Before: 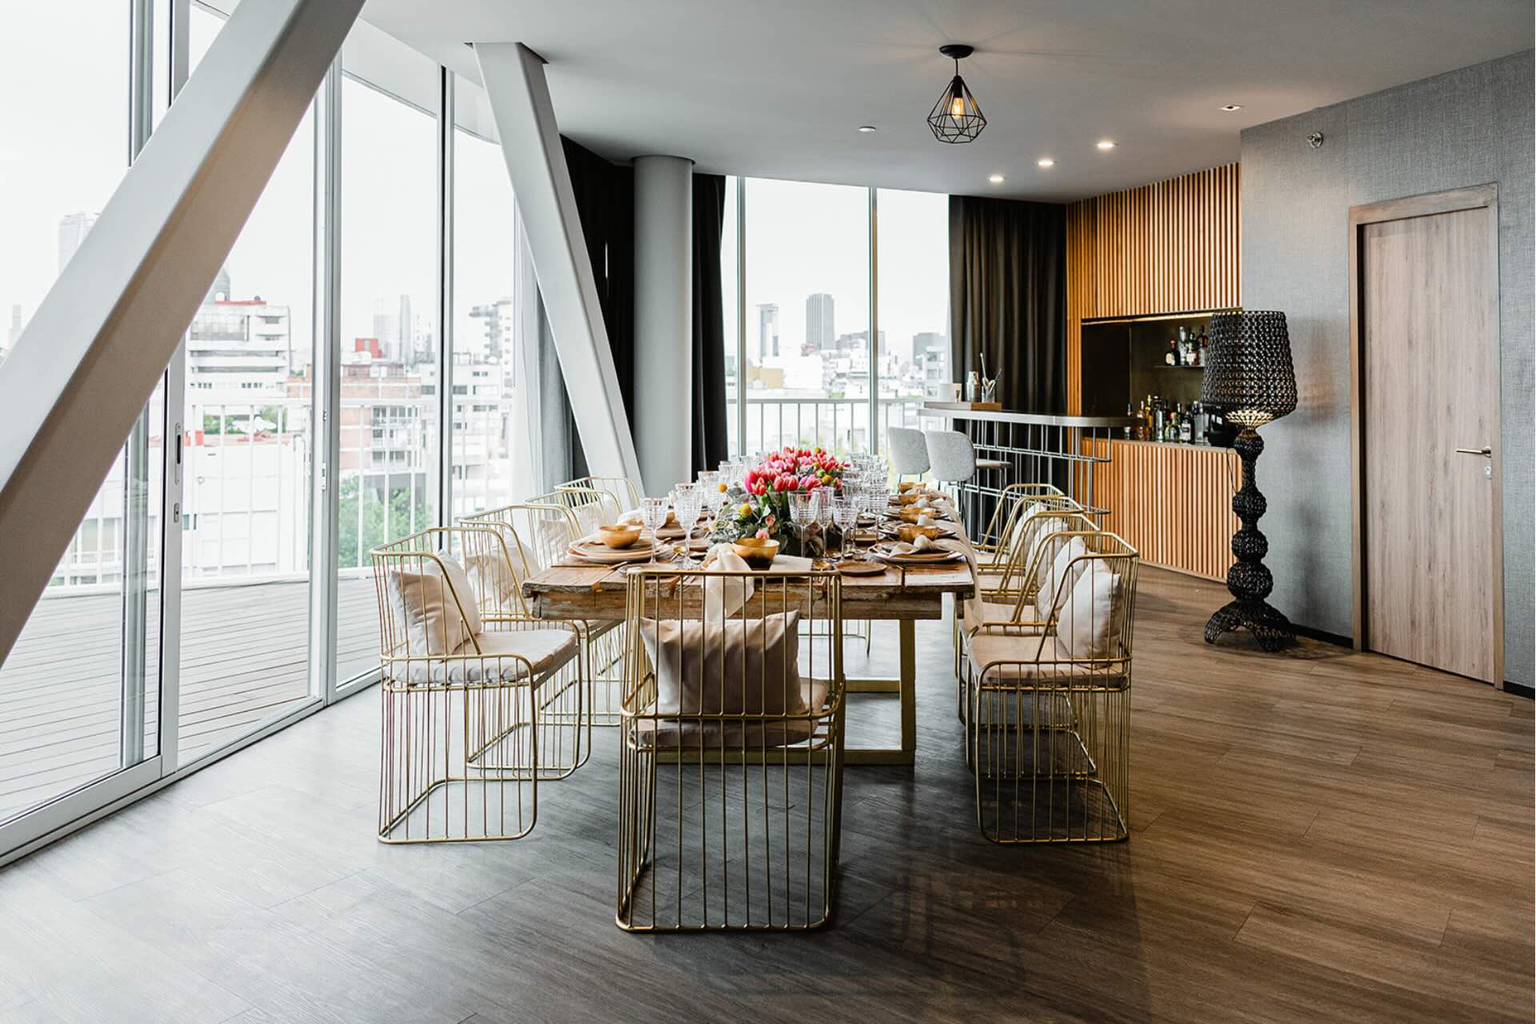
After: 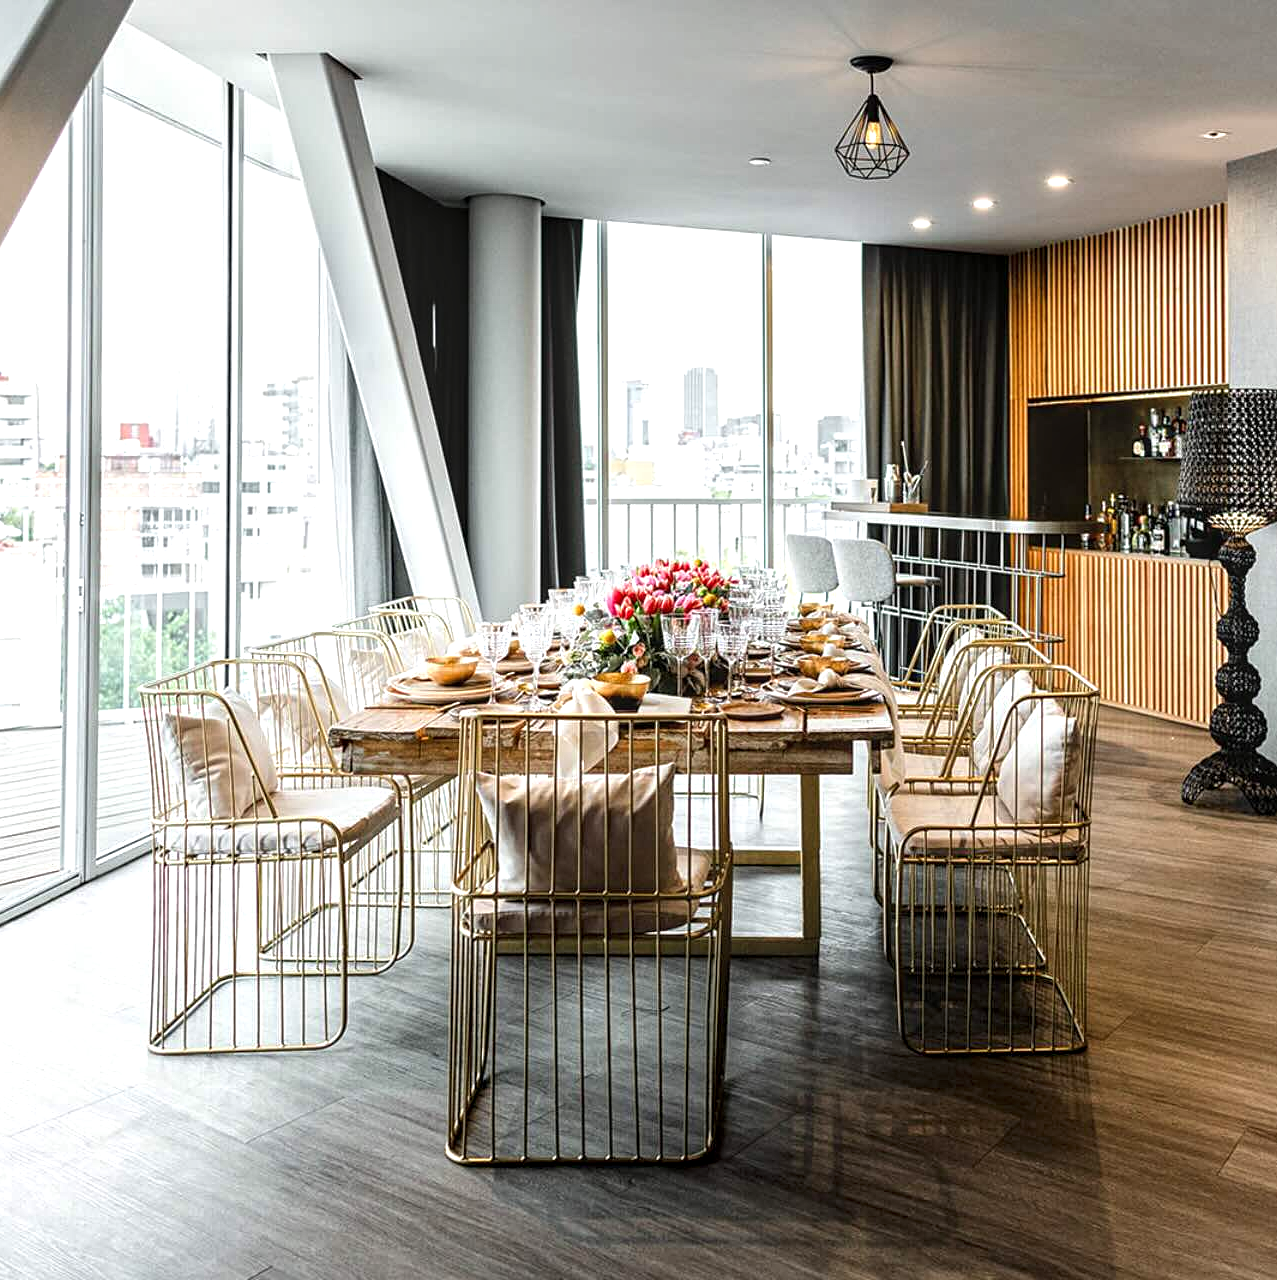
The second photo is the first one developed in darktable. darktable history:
crop: left 16.899%, right 16.556%
sharpen: amount 0.2
exposure: black level correction 0, exposure 0.5 EV, compensate exposure bias true, compensate highlight preservation false
local contrast: detail 130%
